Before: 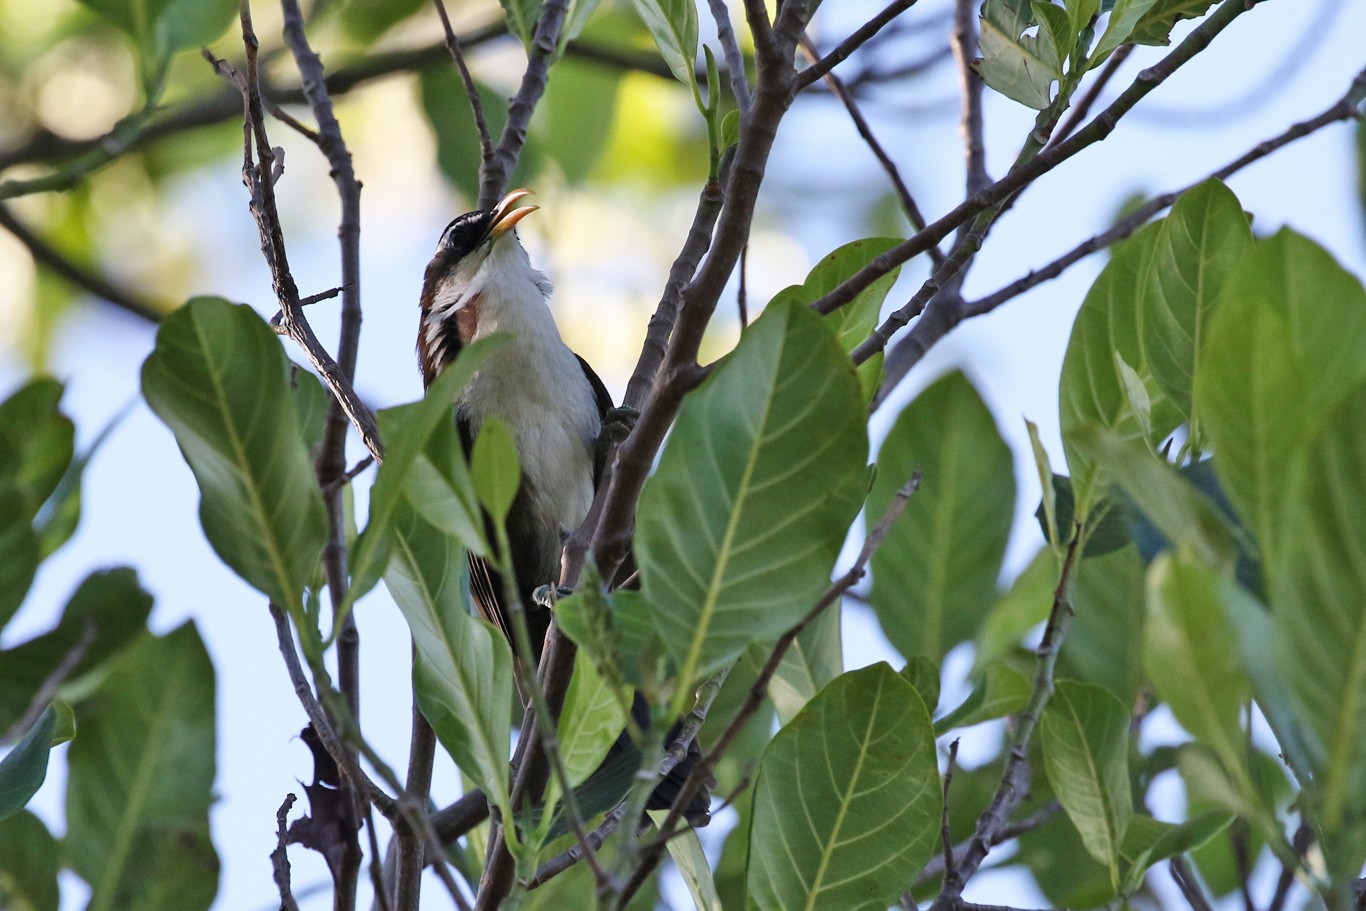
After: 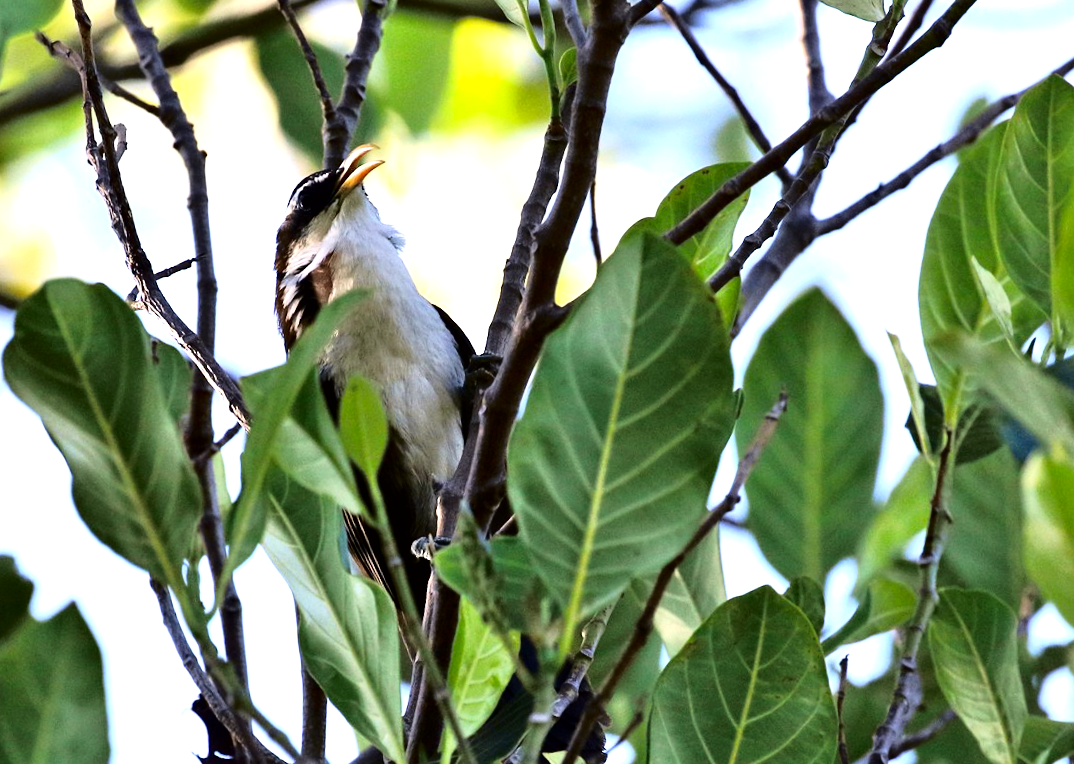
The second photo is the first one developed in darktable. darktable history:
crop and rotate: left 11.831%, top 11.346%, right 13.429%, bottom 13.899%
rotate and perspective: rotation -4.86°, automatic cropping off
color correction: saturation 0.98
tone curve: curves: ch0 [(0.024, 0) (0.075, 0.034) (0.145, 0.098) (0.257, 0.259) (0.408, 0.45) (0.611, 0.64) (0.81, 0.857) (1, 1)]; ch1 [(0, 0) (0.287, 0.198) (0.501, 0.506) (0.56, 0.57) (0.712, 0.777) (0.976, 0.992)]; ch2 [(0, 0) (0.5, 0.5) (0.523, 0.552) (0.59, 0.603) (0.681, 0.754) (1, 1)], color space Lab, independent channels, preserve colors none
tone equalizer: -8 EV -1.08 EV, -7 EV -1.01 EV, -6 EV -0.867 EV, -5 EV -0.578 EV, -3 EV 0.578 EV, -2 EV 0.867 EV, -1 EV 1.01 EV, +0 EV 1.08 EV, edges refinement/feathering 500, mask exposure compensation -1.57 EV, preserve details no
